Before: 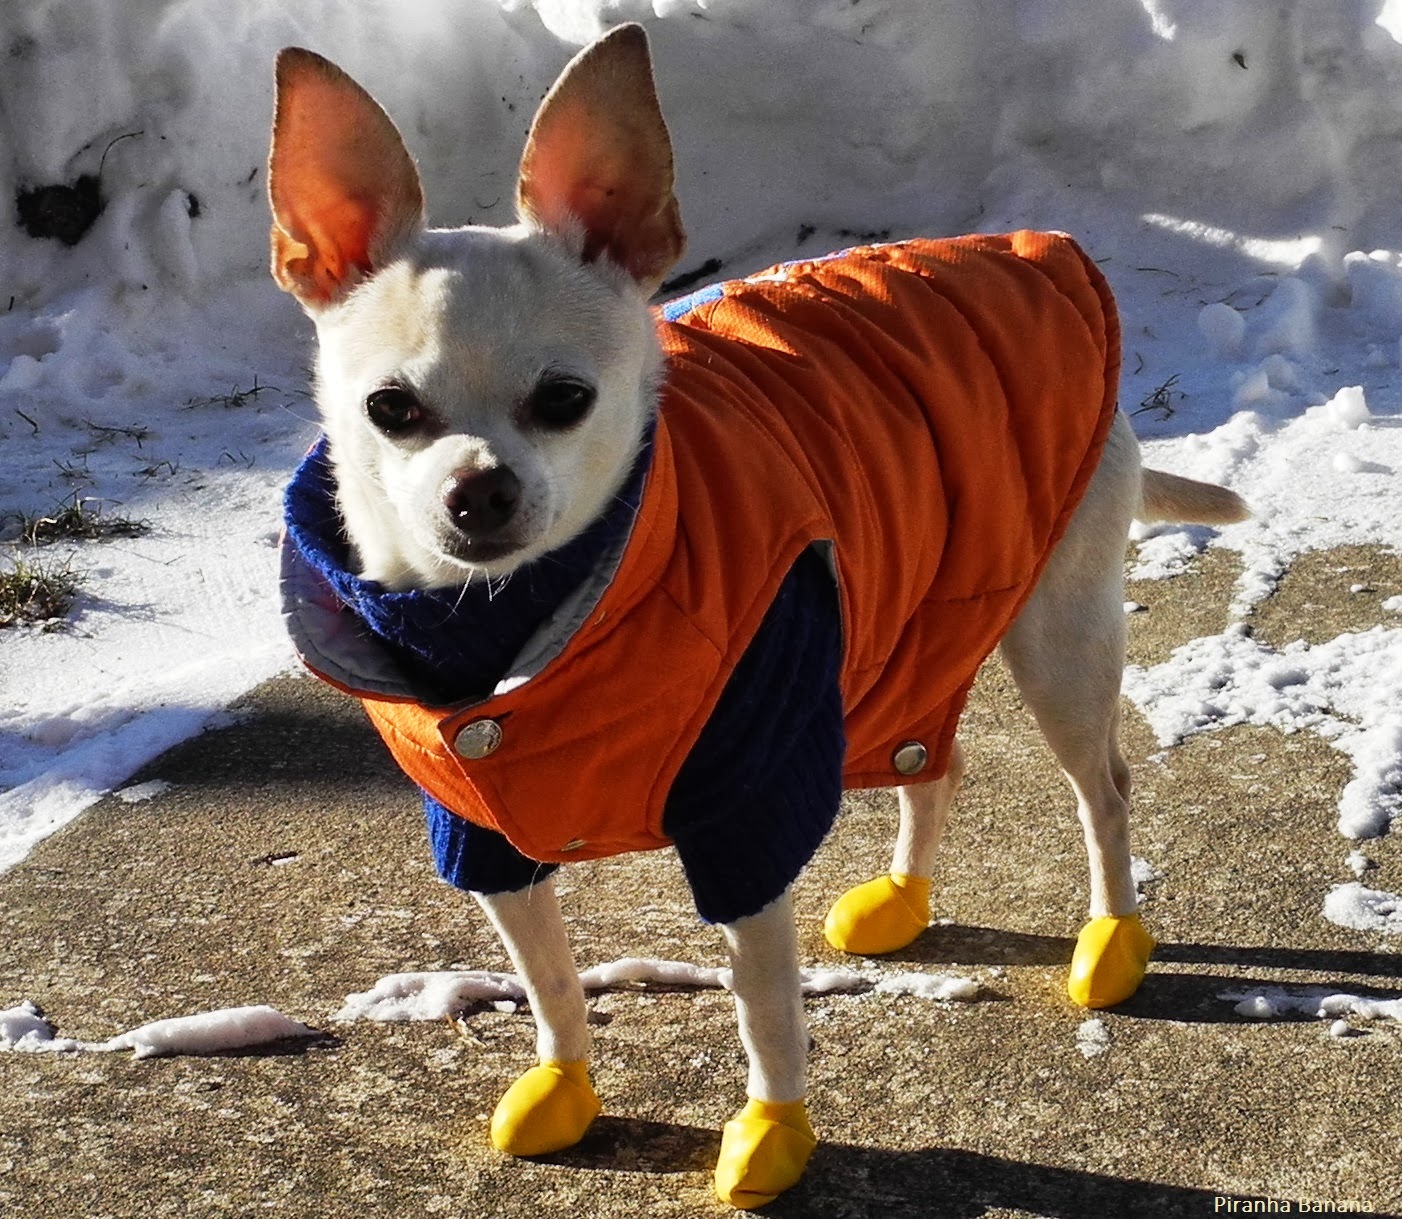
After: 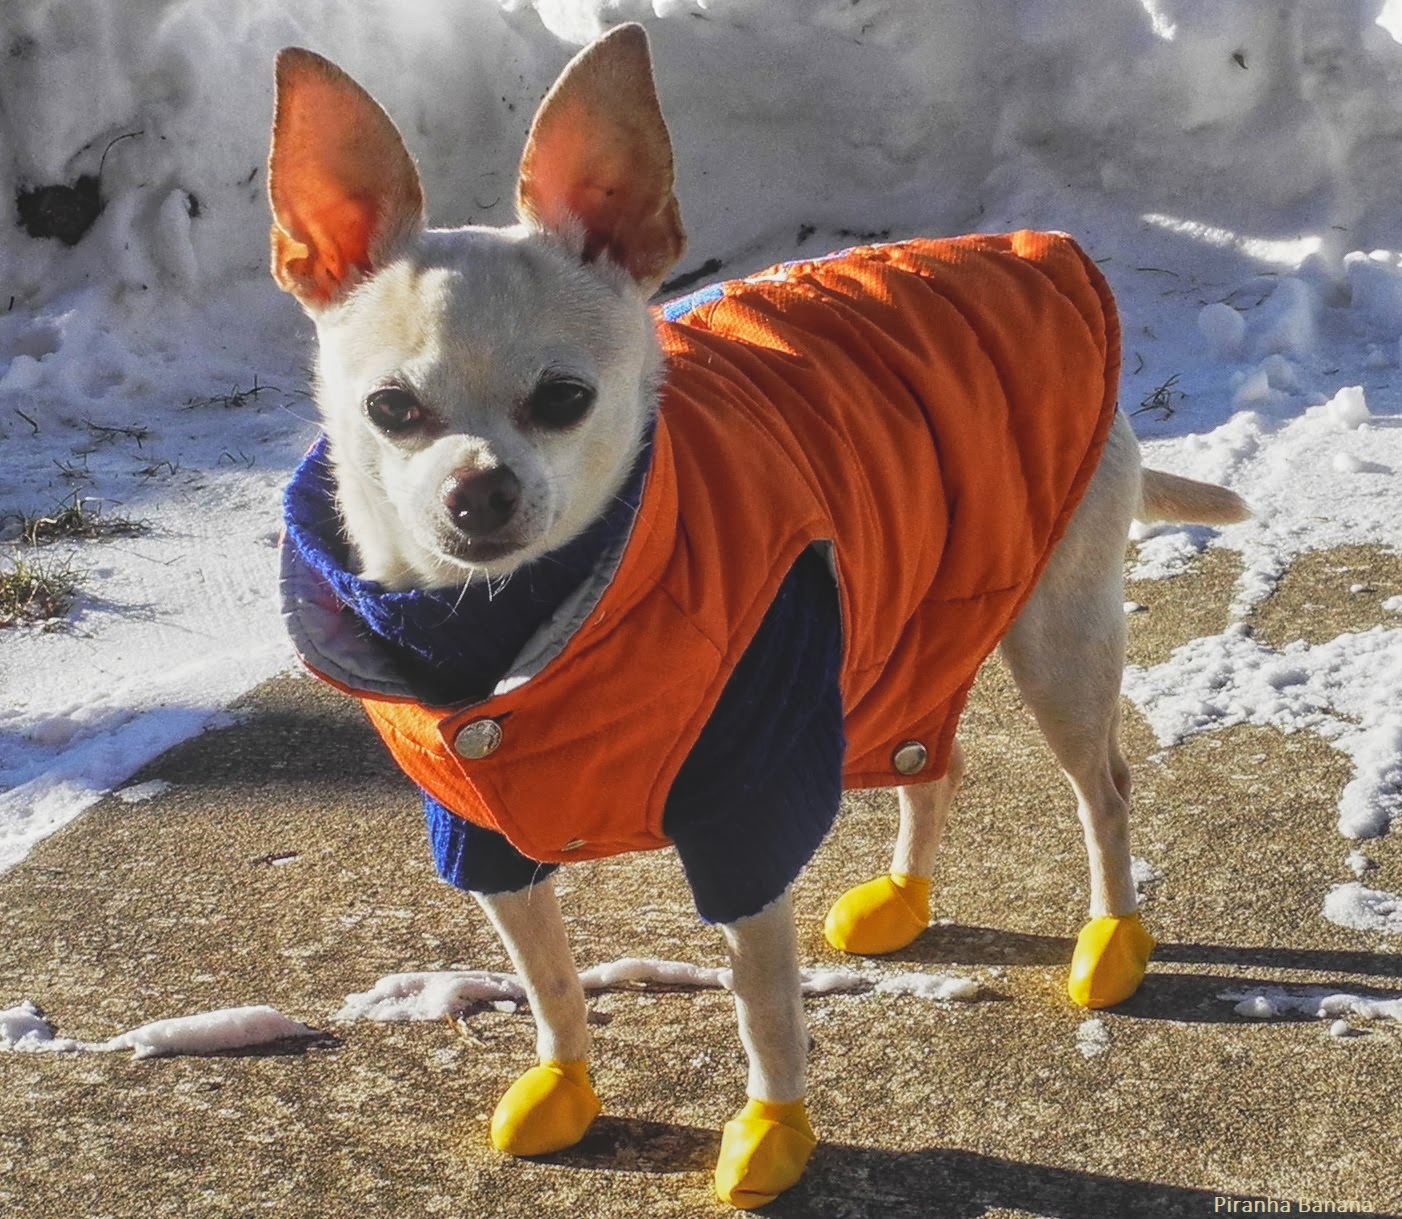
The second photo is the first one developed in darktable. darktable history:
local contrast: highlights 72%, shadows 19%, midtone range 0.196
